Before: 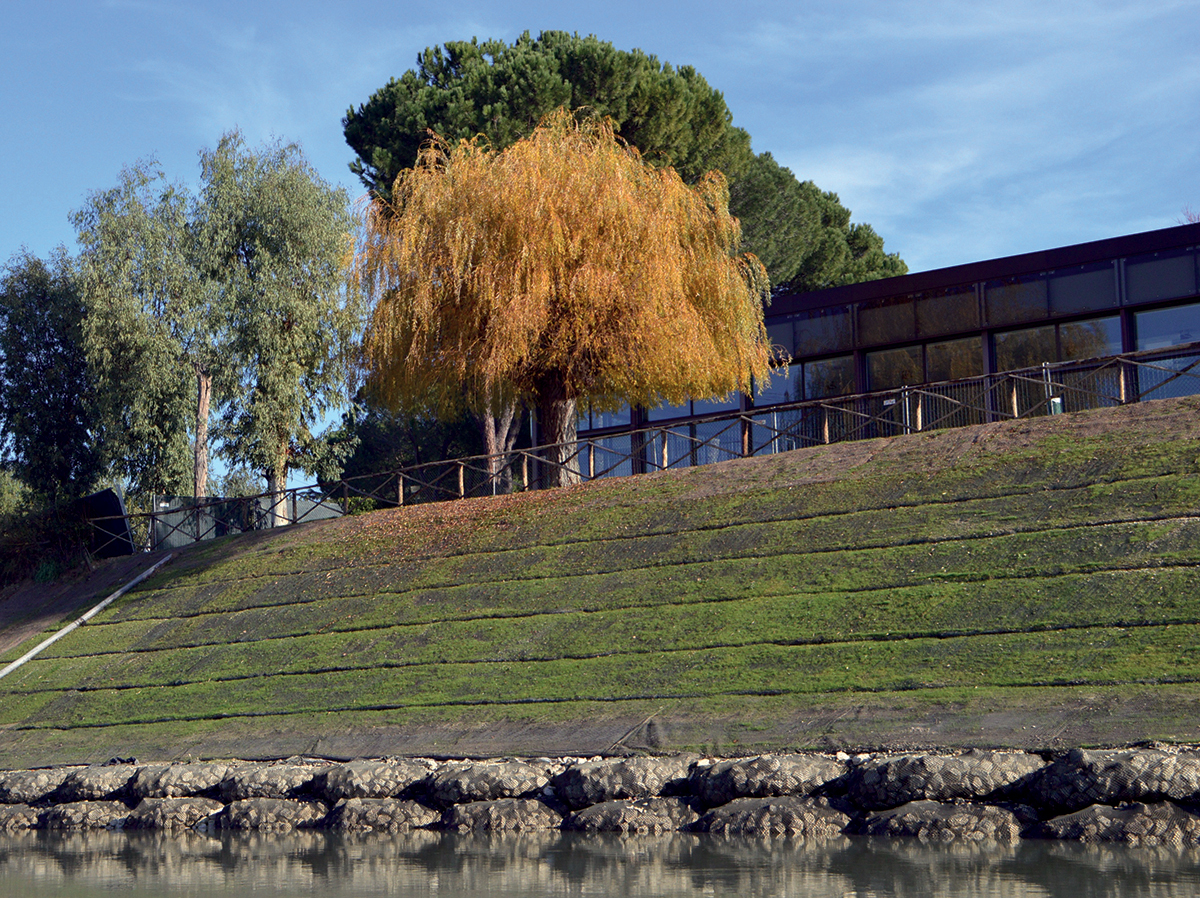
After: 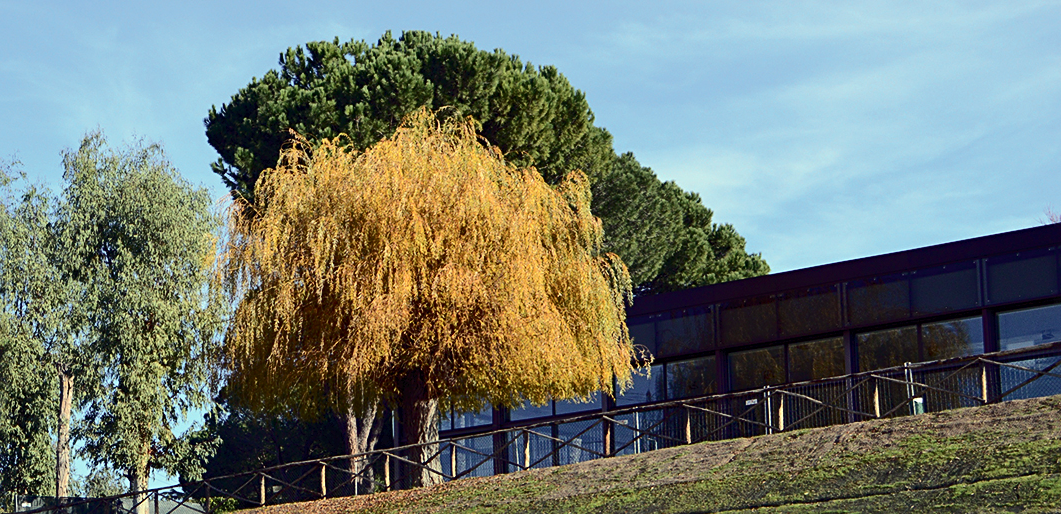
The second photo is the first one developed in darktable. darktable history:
tone curve: curves: ch0 [(0, 0) (0.003, 0.018) (0.011, 0.021) (0.025, 0.028) (0.044, 0.039) (0.069, 0.05) (0.1, 0.06) (0.136, 0.081) (0.177, 0.117) (0.224, 0.161) (0.277, 0.226) (0.335, 0.315) (0.399, 0.421) (0.468, 0.53) (0.543, 0.627) (0.623, 0.726) (0.709, 0.789) (0.801, 0.859) (0.898, 0.924) (1, 1)], color space Lab, independent channels, preserve colors none
sharpen: radius 2.507, amount 0.321
color correction: highlights a* -5.94, highlights b* 10.73
crop and rotate: left 11.507%, bottom 42.659%
